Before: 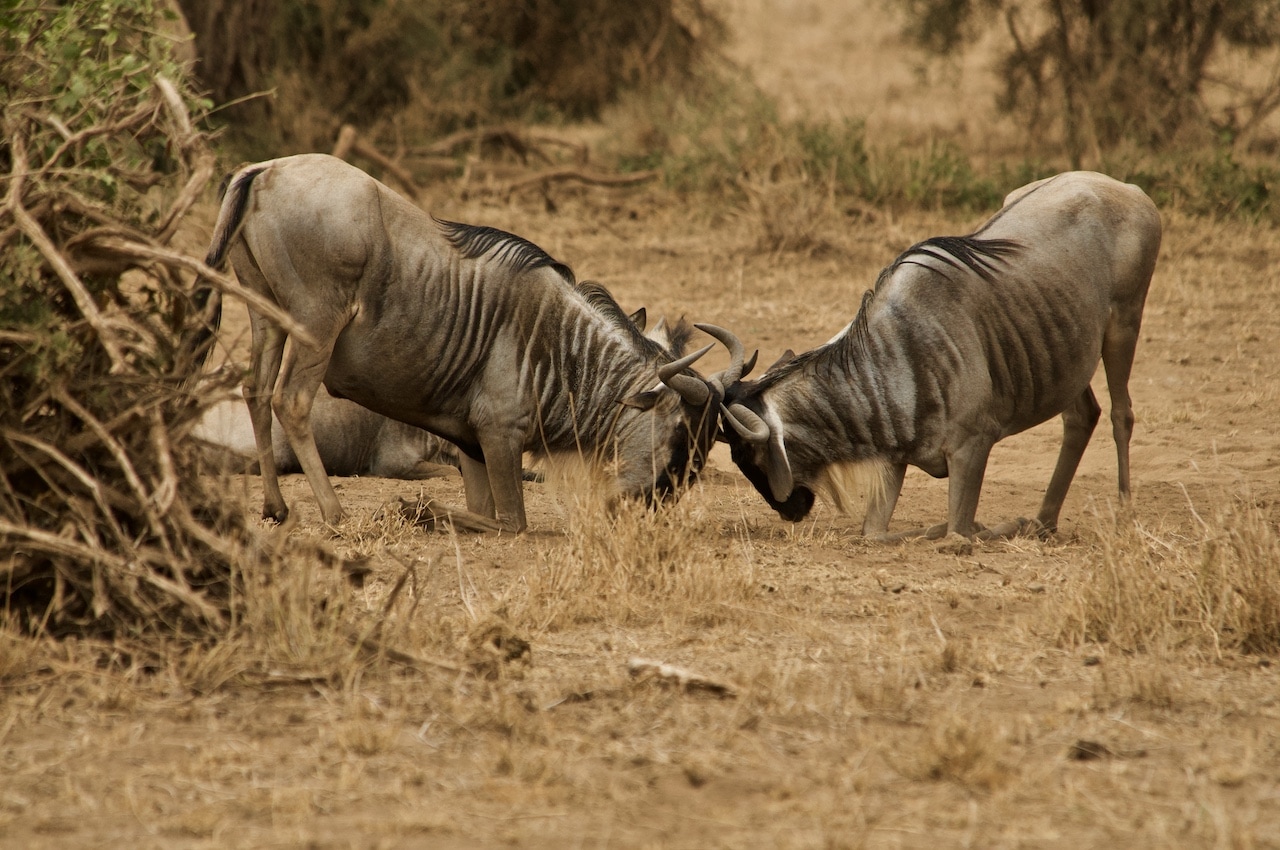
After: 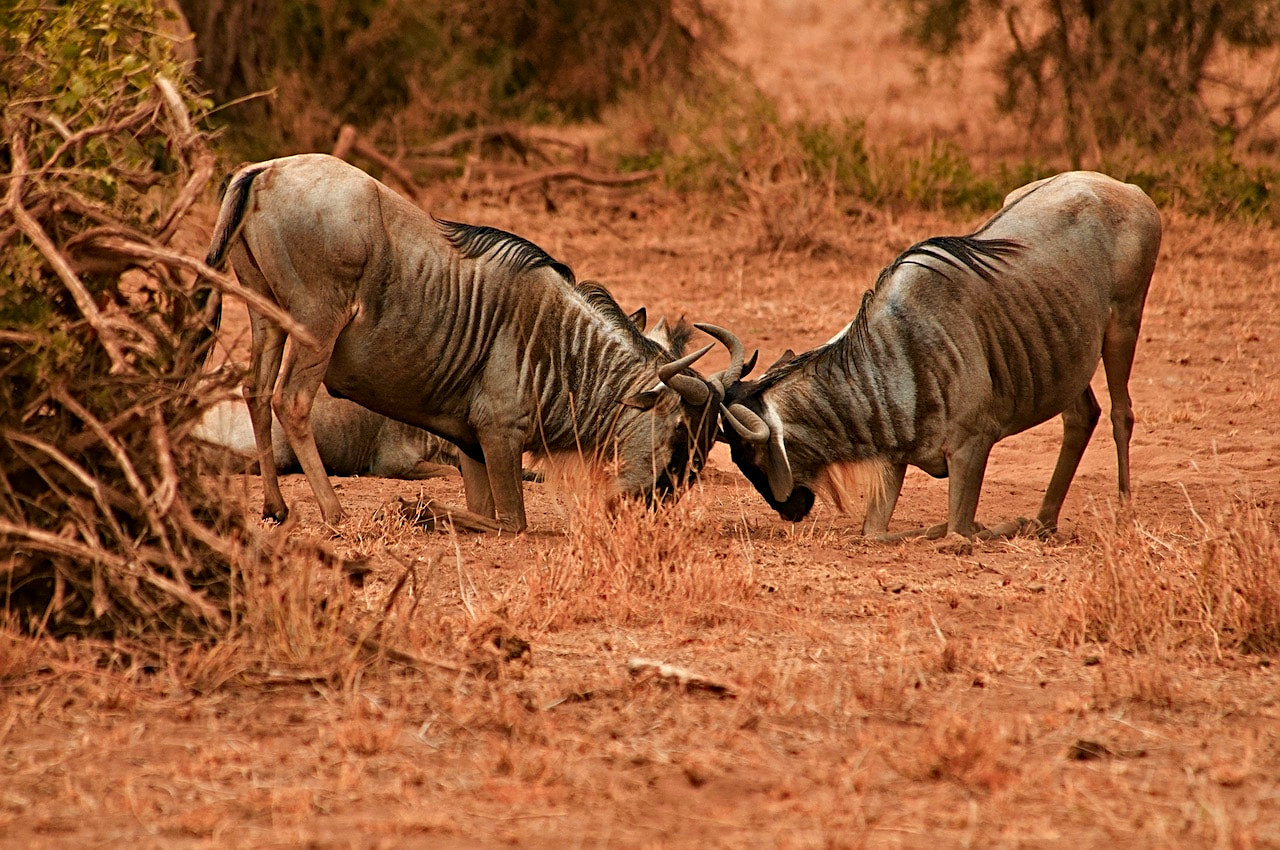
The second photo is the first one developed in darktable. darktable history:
shadows and highlights: shadows 0, highlights 40
haze removal: strength 0.29, distance 0.25, compatibility mode true, adaptive false
color zones: curves: ch1 [(0.24, 0.634) (0.75, 0.5)]; ch2 [(0.253, 0.437) (0.745, 0.491)], mix 102.12%
sharpen: on, module defaults
